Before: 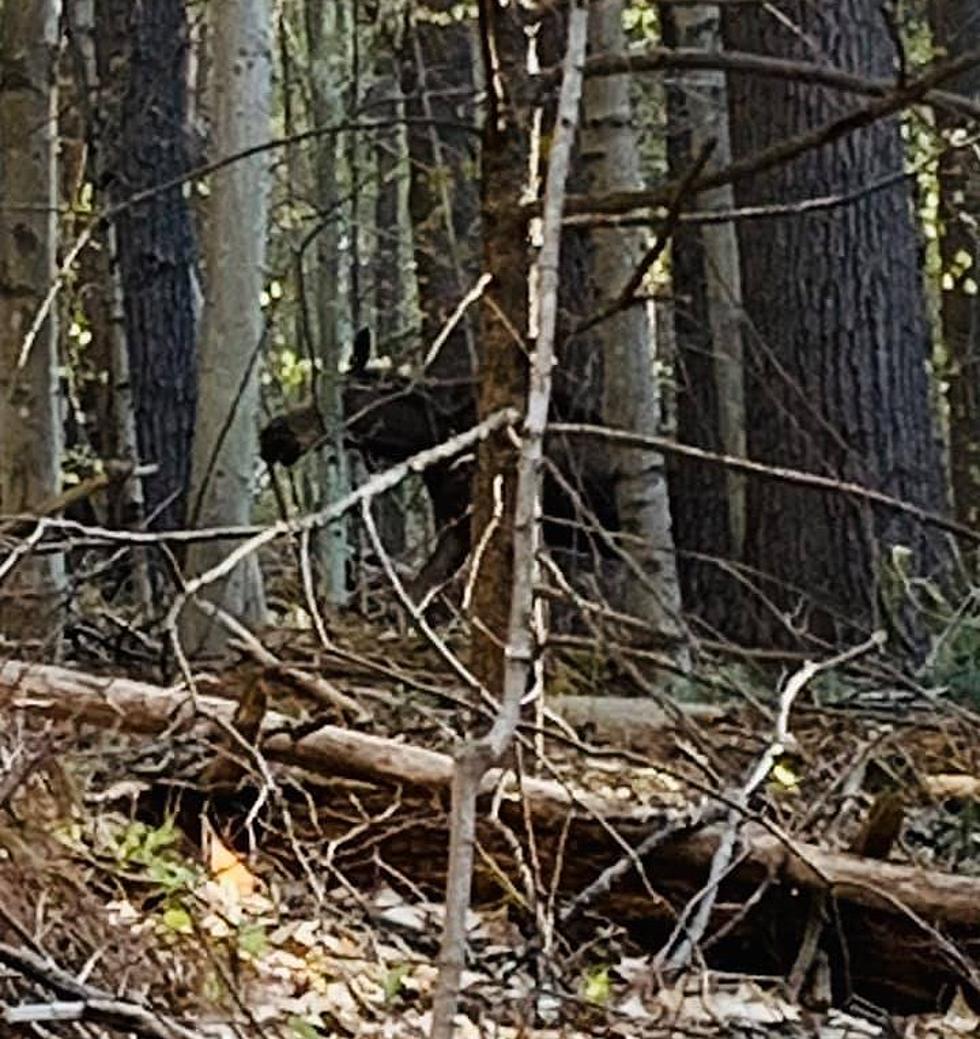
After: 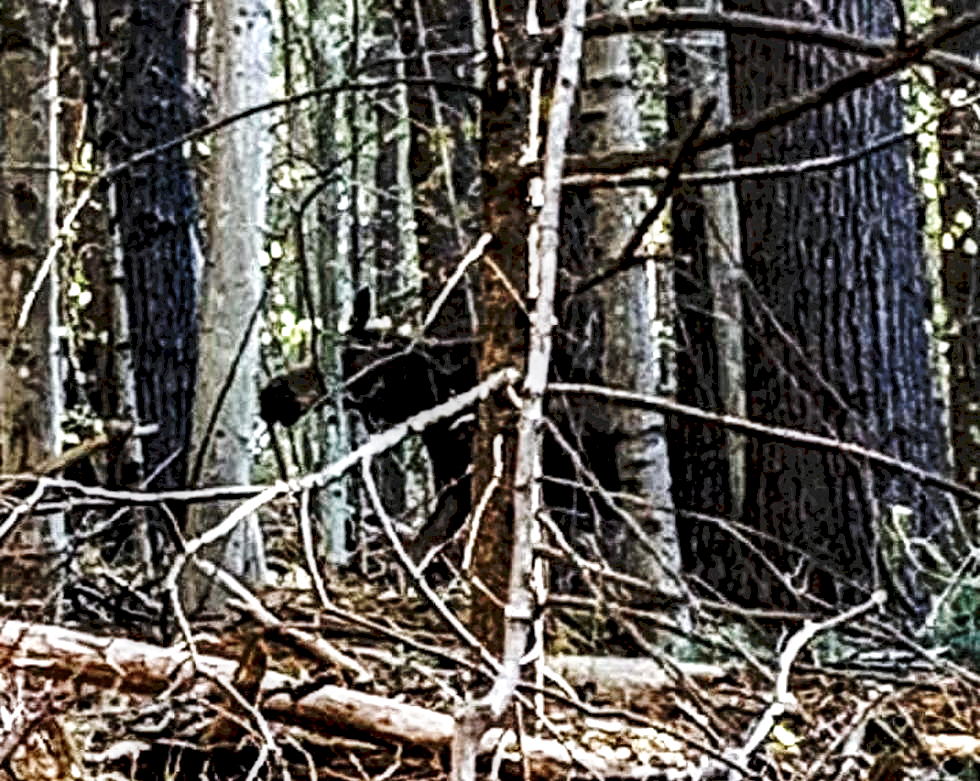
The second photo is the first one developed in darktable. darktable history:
tone curve: curves: ch0 [(0, 0) (0.003, 0.037) (0.011, 0.061) (0.025, 0.104) (0.044, 0.145) (0.069, 0.145) (0.1, 0.127) (0.136, 0.175) (0.177, 0.207) (0.224, 0.252) (0.277, 0.341) (0.335, 0.446) (0.399, 0.554) (0.468, 0.658) (0.543, 0.757) (0.623, 0.843) (0.709, 0.919) (0.801, 0.958) (0.898, 0.975) (1, 1)], preserve colors none
local contrast: highlights 17%, detail 186%
crop: top 3.897%, bottom 20.846%
exposure: black level correction 0.009, exposure 0.107 EV, compensate highlight preservation false
color zones: curves: ch0 [(0, 0.5) (0.125, 0.4) (0.25, 0.5) (0.375, 0.4) (0.5, 0.4) (0.625, 0.35) (0.75, 0.35) (0.875, 0.5)]; ch1 [(0, 0.35) (0.125, 0.45) (0.25, 0.35) (0.375, 0.35) (0.5, 0.35) (0.625, 0.35) (0.75, 0.45) (0.875, 0.35)]; ch2 [(0, 0.6) (0.125, 0.5) (0.25, 0.5) (0.375, 0.6) (0.5, 0.6) (0.625, 0.5) (0.75, 0.5) (0.875, 0.5)]
haze removal: strength 0.103, compatibility mode true, adaptive false
color calibration: gray › normalize channels true, illuminant as shot in camera, x 0.358, y 0.373, temperature 4628.91 K, gamut compression 0
